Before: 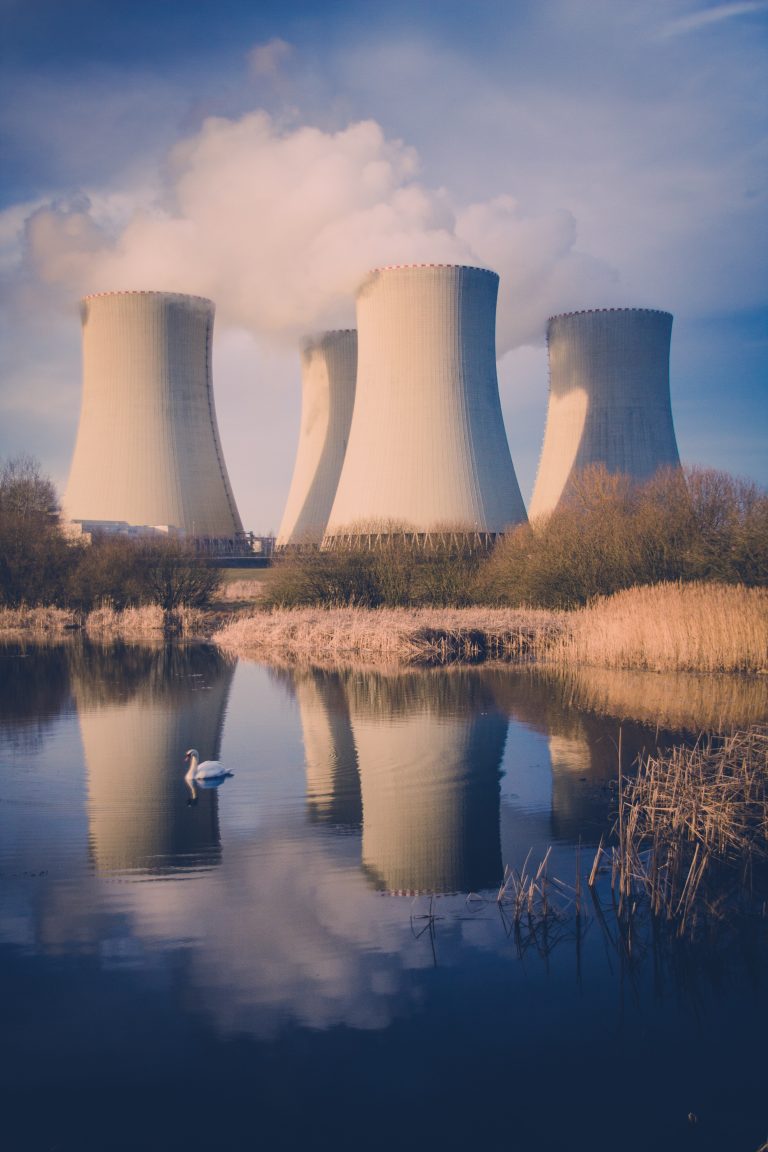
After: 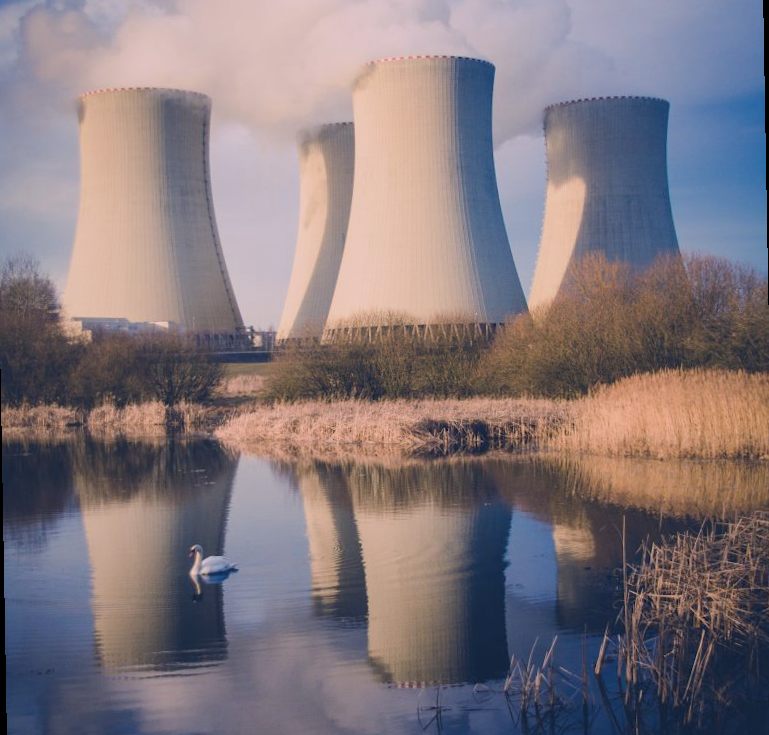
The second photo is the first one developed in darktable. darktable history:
rotate and perspective: rotation -1°, crop left 0.011, crop right 0.989, crop top 0.025, crop bottom 0.975
crop: top 16.727%, bottom 16.727%
white balance: red 0.976, blue 1.04
